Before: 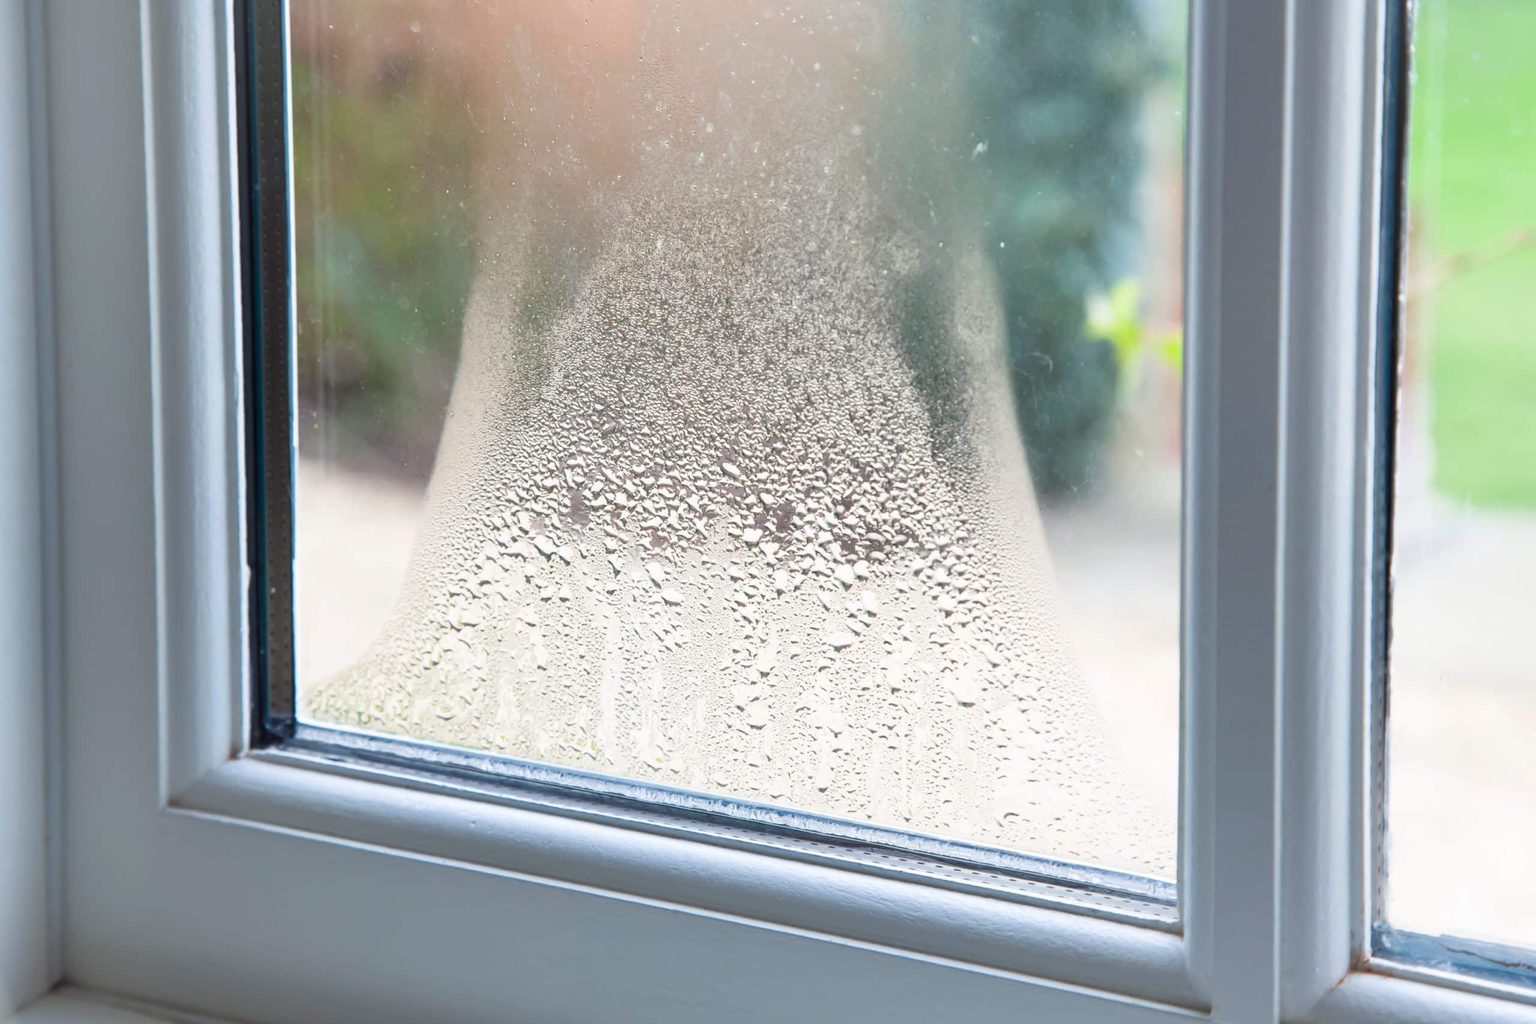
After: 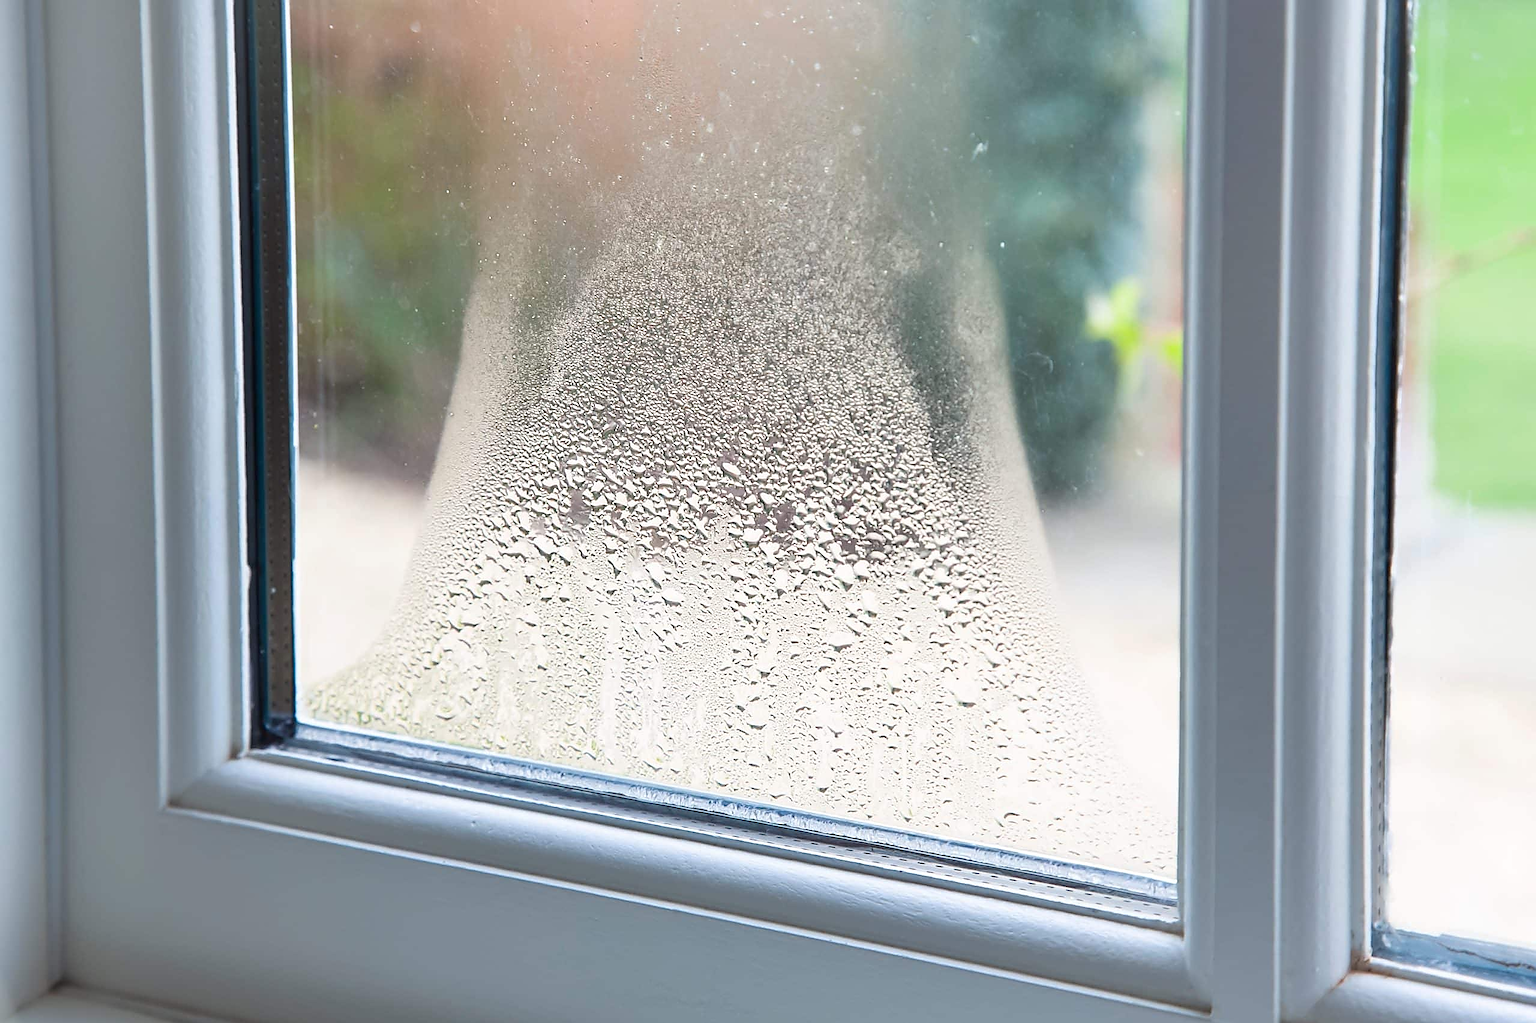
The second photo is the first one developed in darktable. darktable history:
sharpen: radius 1.398, amount 1.242, threshold 0.774
